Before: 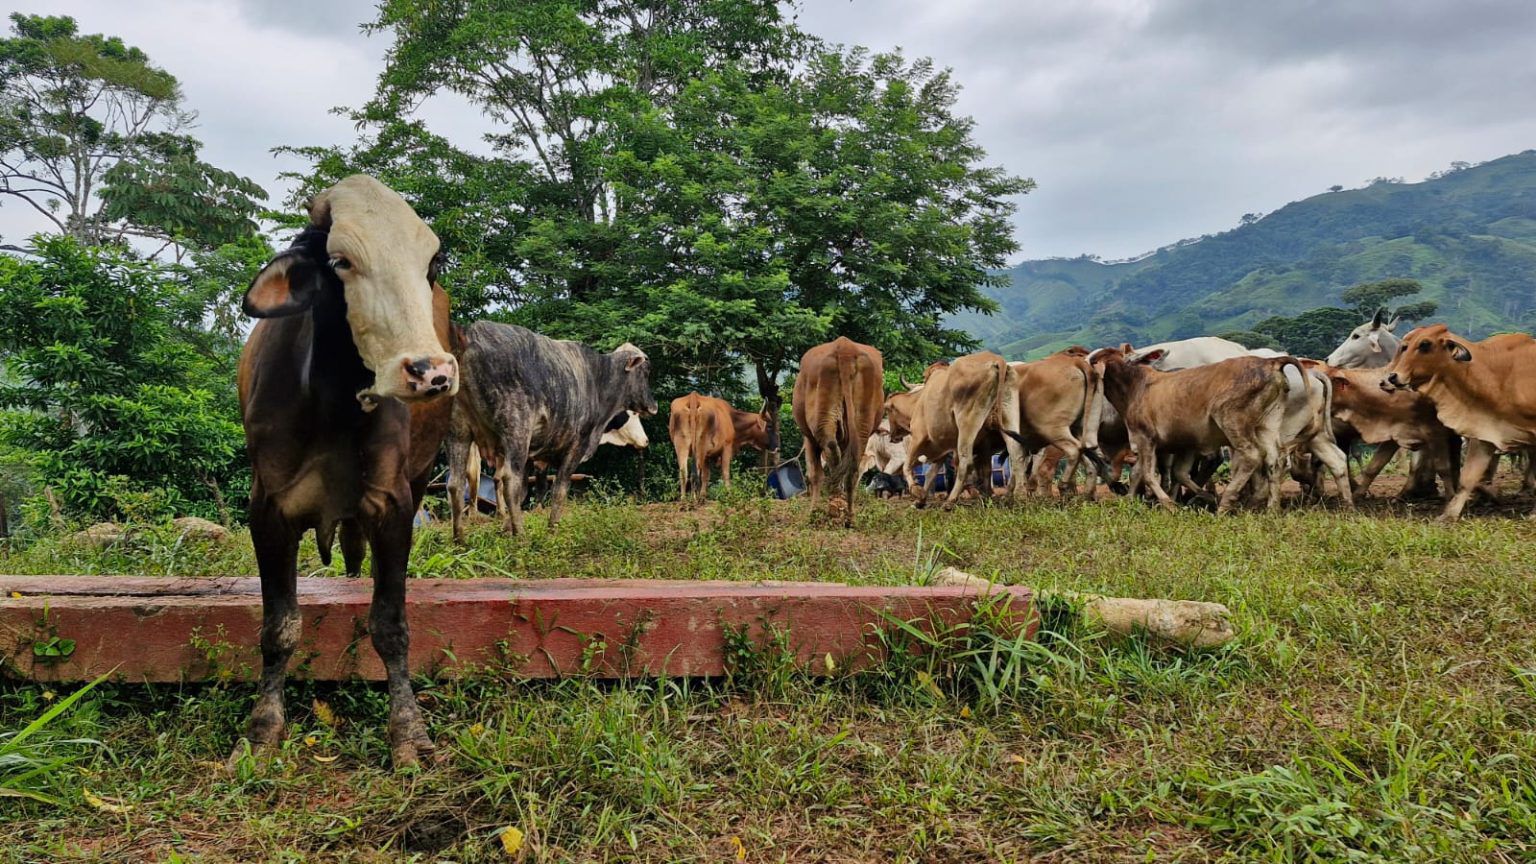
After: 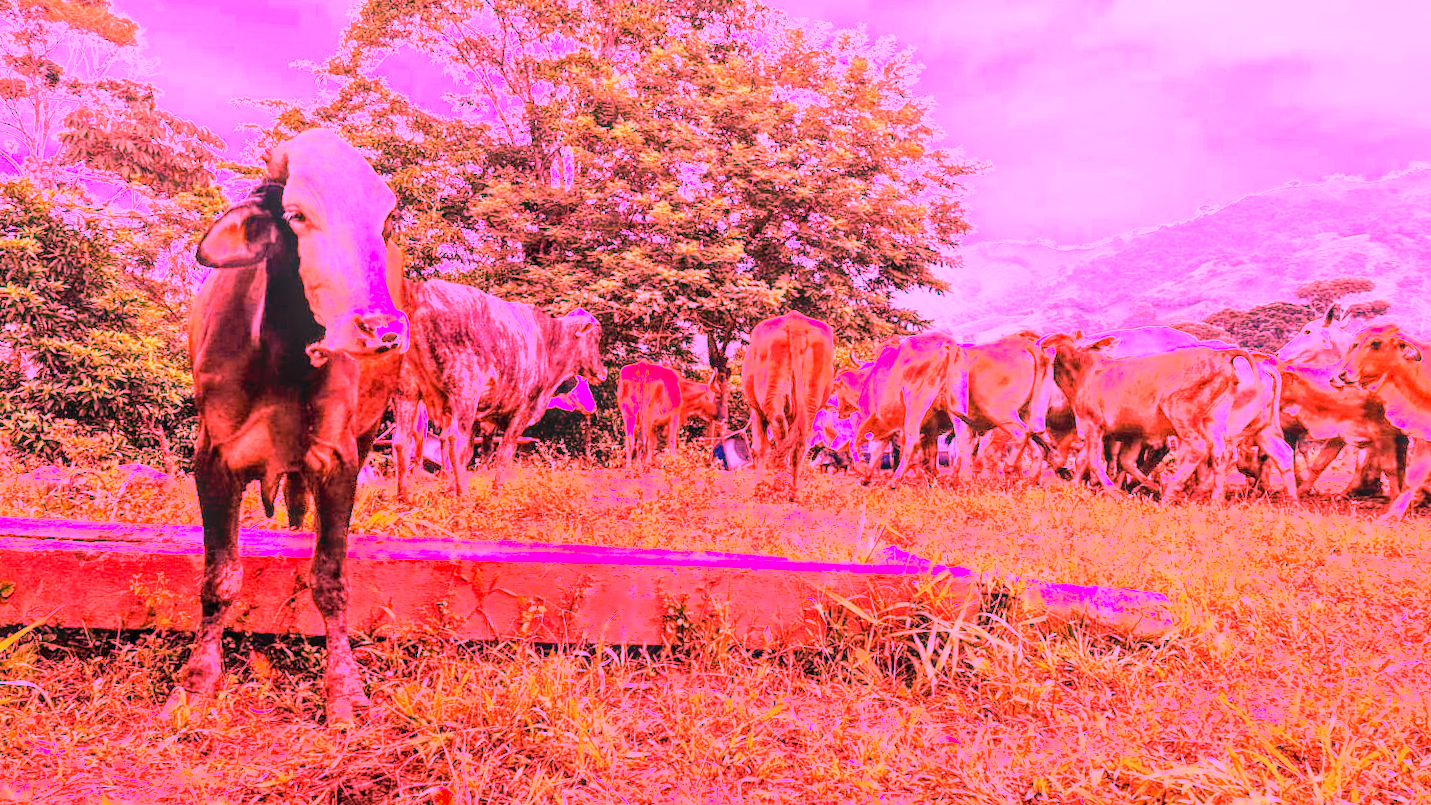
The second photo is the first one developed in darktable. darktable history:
exposure: black level correction 0.005, exposure 0.286 EV, compensate highlight preservation false
crop and rotate: angle -2.38°
white balance: red 4.26, blue 1.802
local contrast: on, module defaults
